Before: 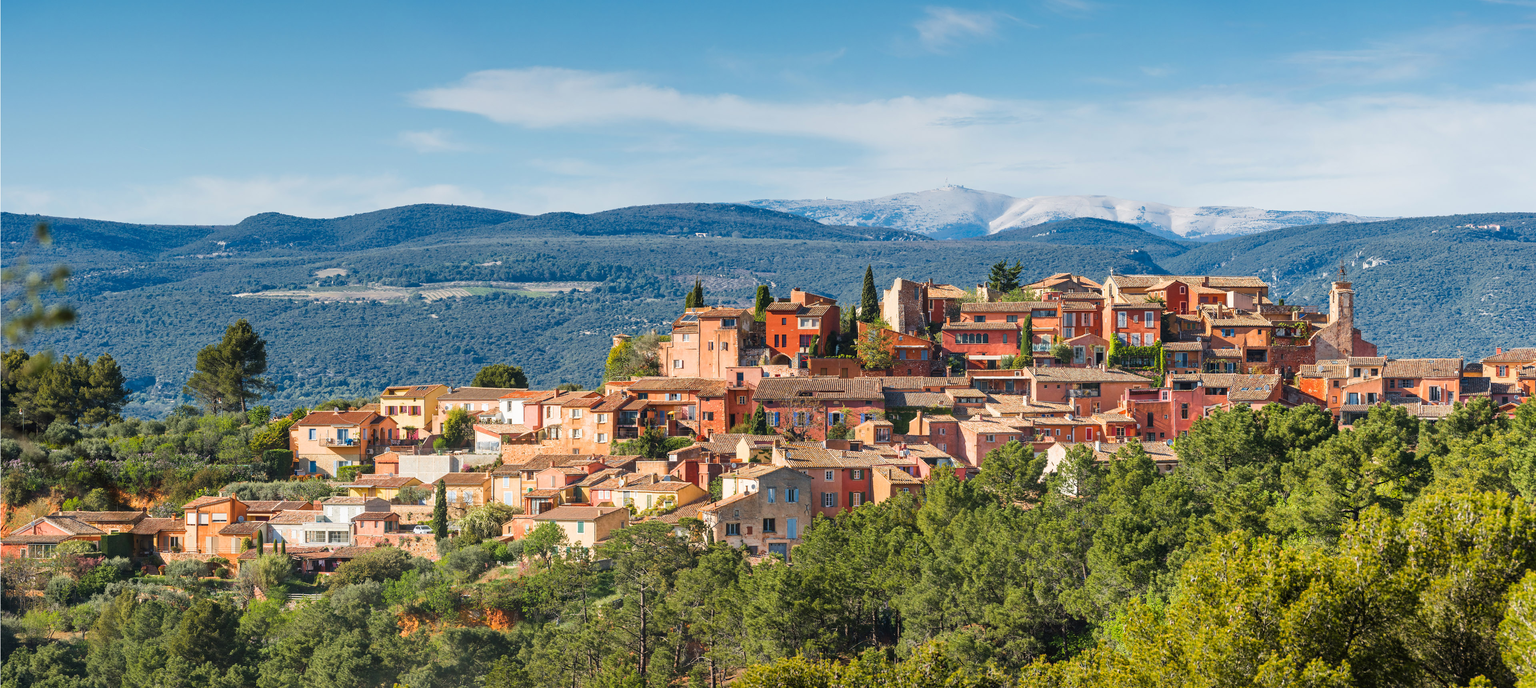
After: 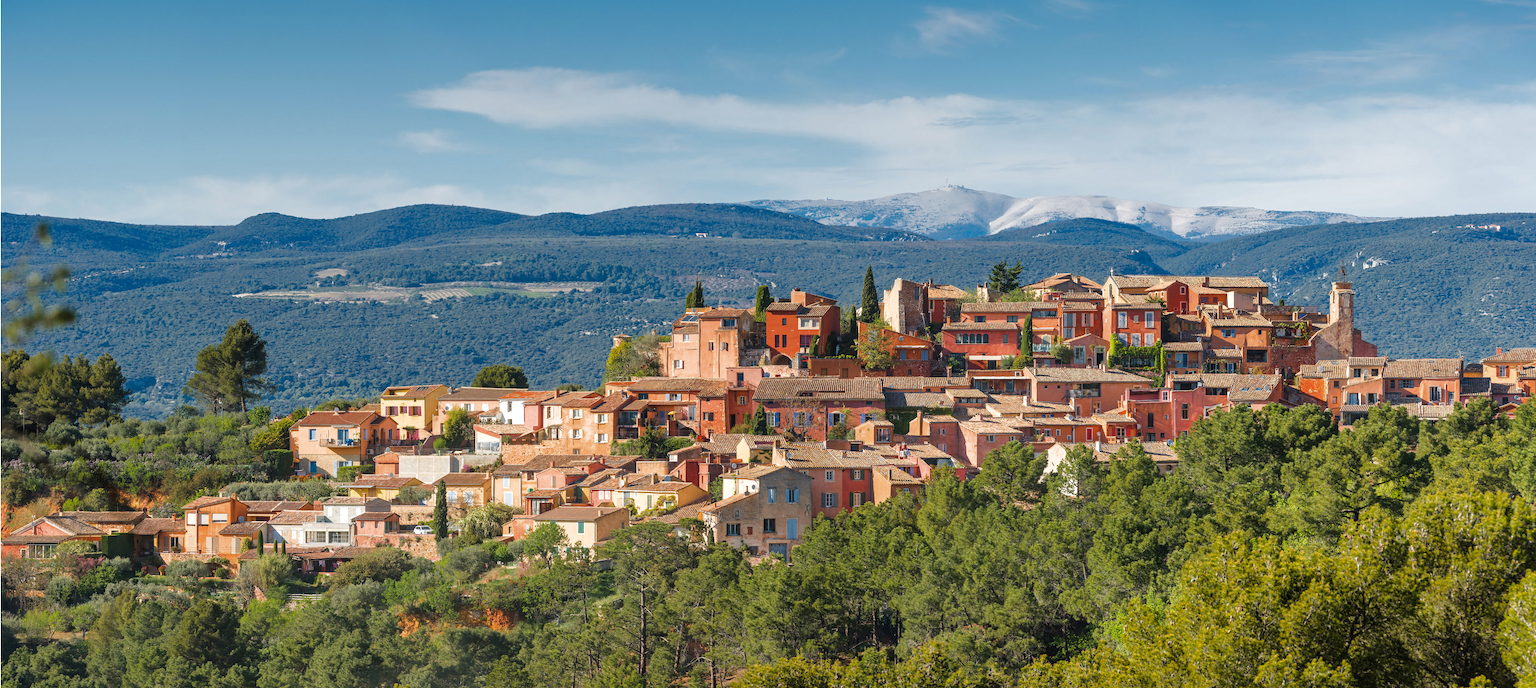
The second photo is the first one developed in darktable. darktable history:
tone equalizer: -8 EV -0.001 EV, -7 EV 0.001 EV, -6 EV -0.003 EV, -5 EV -0.011 EV, -4 EV -0.056 EV, -3 EV -0.215 EV, -2 EV -0.286 EV, -1 EV 0.08 EV, +0 EV 0.328 EV, edges refinement/feathering 500, mask exposure compensation -1.57 EV, preserve details no
